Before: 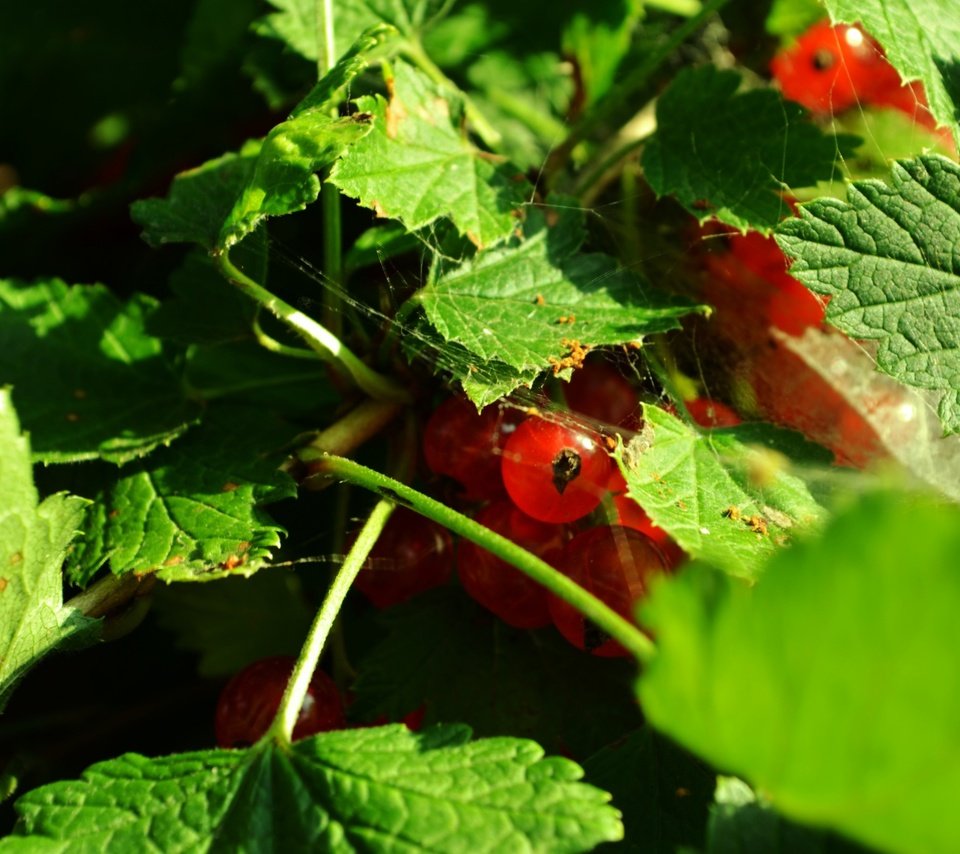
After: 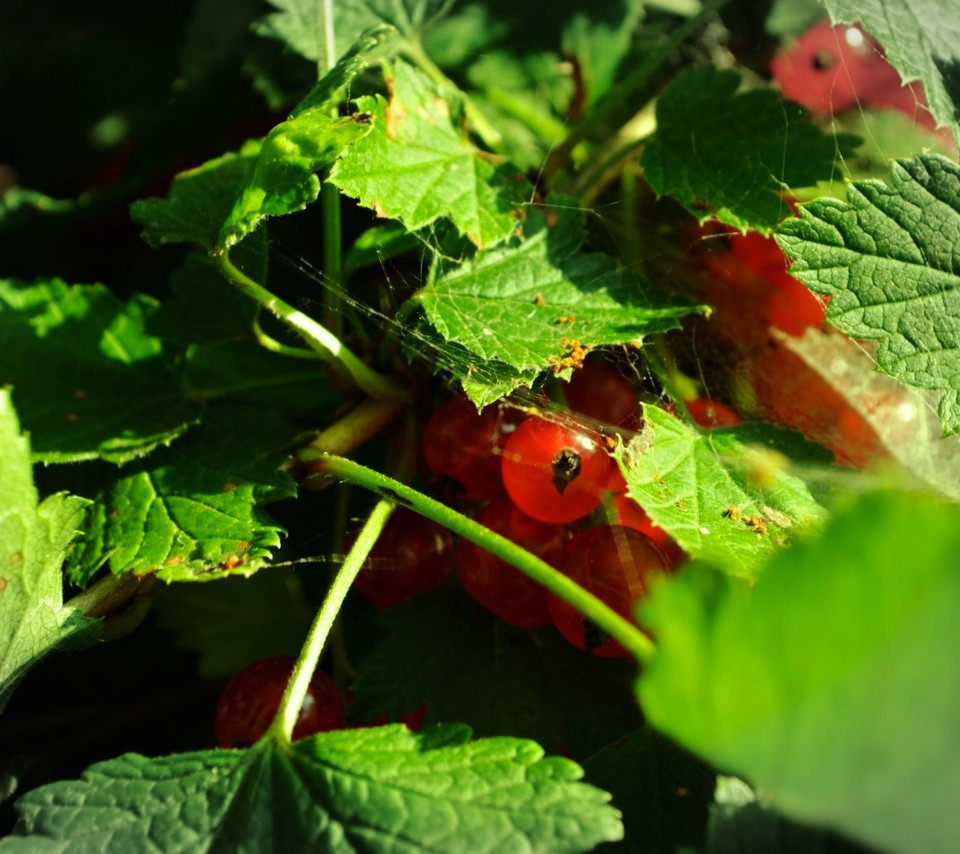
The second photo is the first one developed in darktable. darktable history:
color correction: highlights a* -4.28, highlights b* 6.53
vignetting: fall-off start 100%, brightness -0.282, width/height ratio 1.31
